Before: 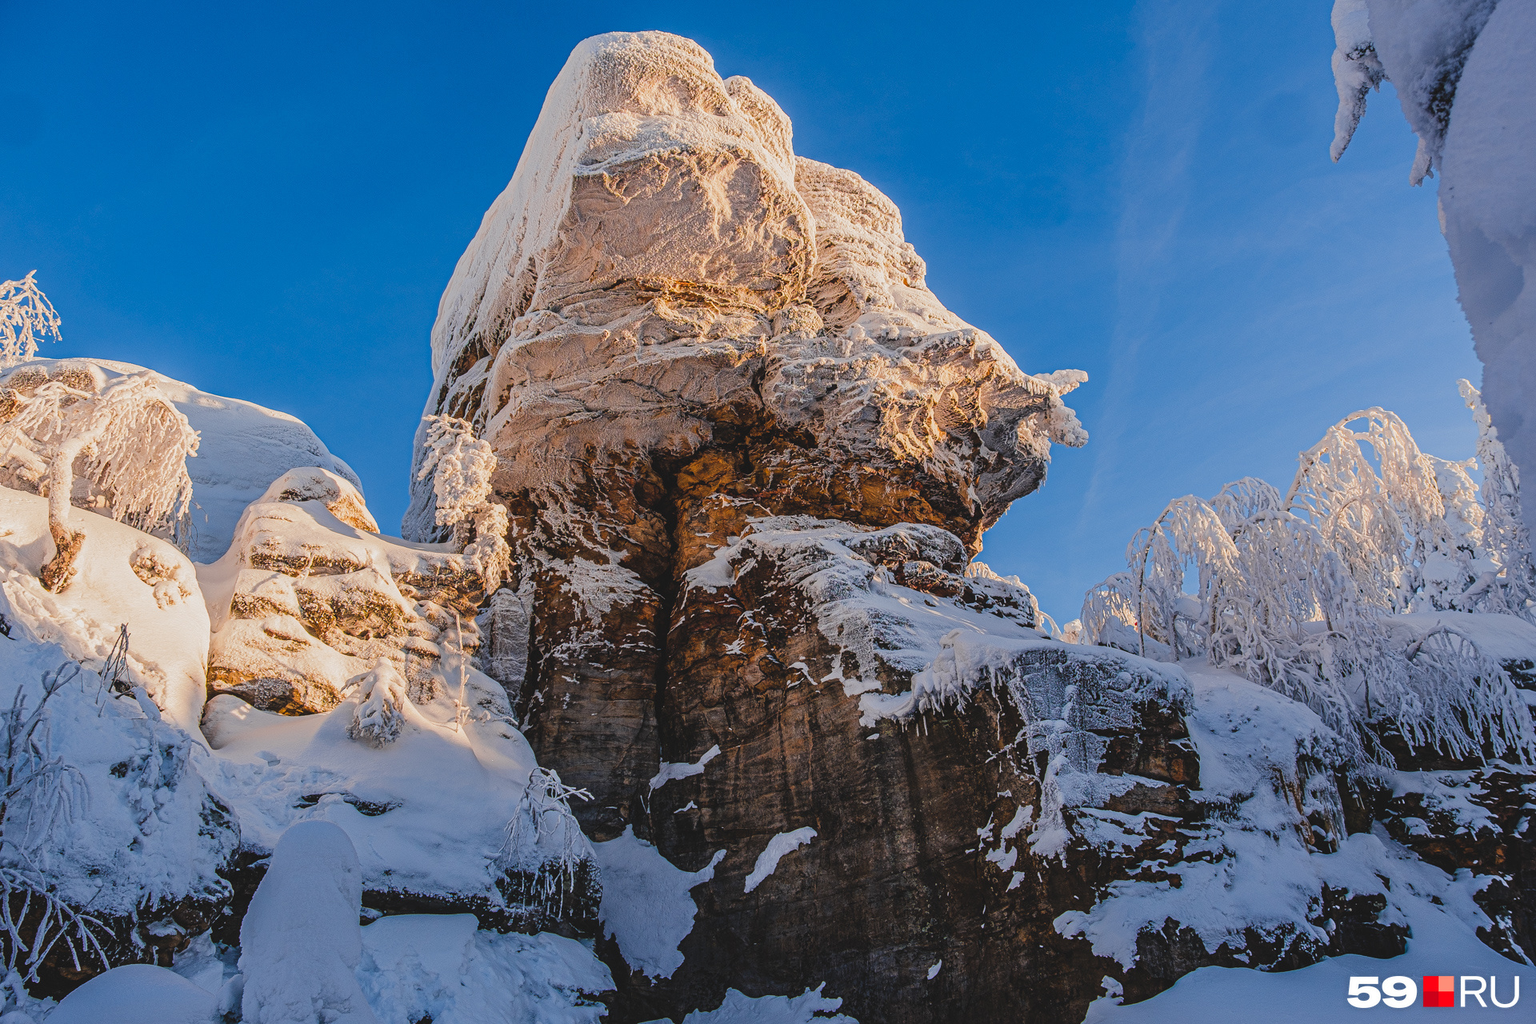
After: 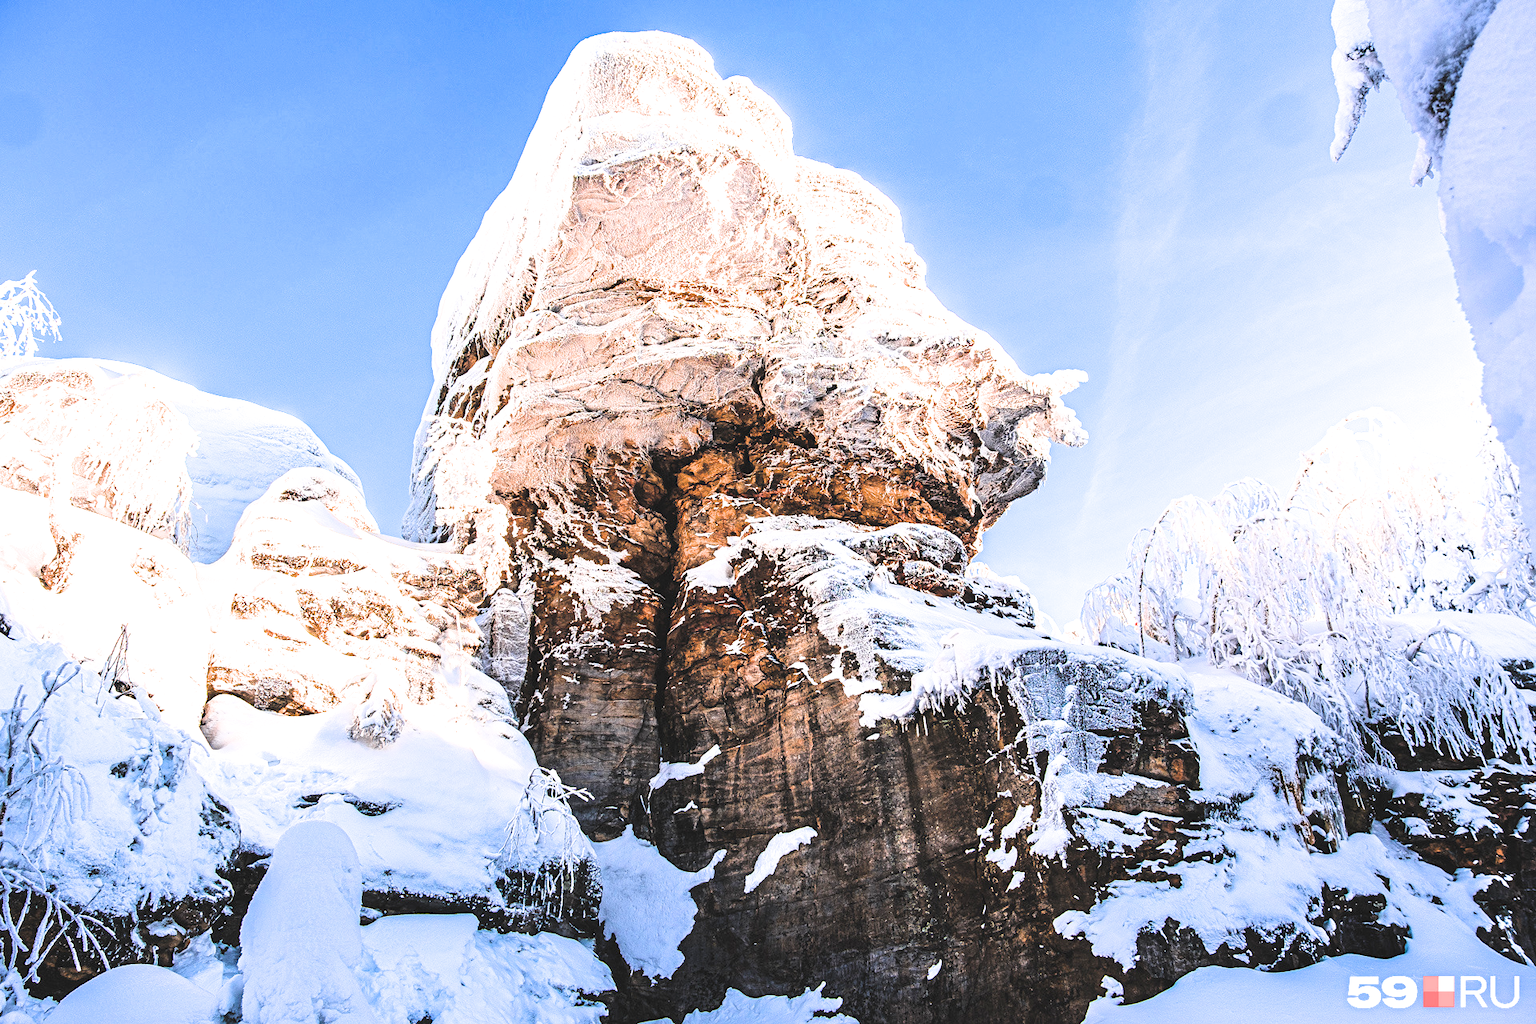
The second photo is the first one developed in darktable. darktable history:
exposure: black level correction 0.001, exposure 1.828 EV, compensate highlight preservation false
filmic rgb: black relative exposure -8.73 EV, white relative exposure 2.64 EV, target black luminance 0%, target white luminance 99.916%, hardness 6.27, latitude 75.69%, contrast 1.319, highlights saturation mix -6.13%
tone equalizer: smoothing diameter 2.16%, edges refinement/feathering 21.41, mask exposure compensation -1.57 EV, filter diffusion 5
